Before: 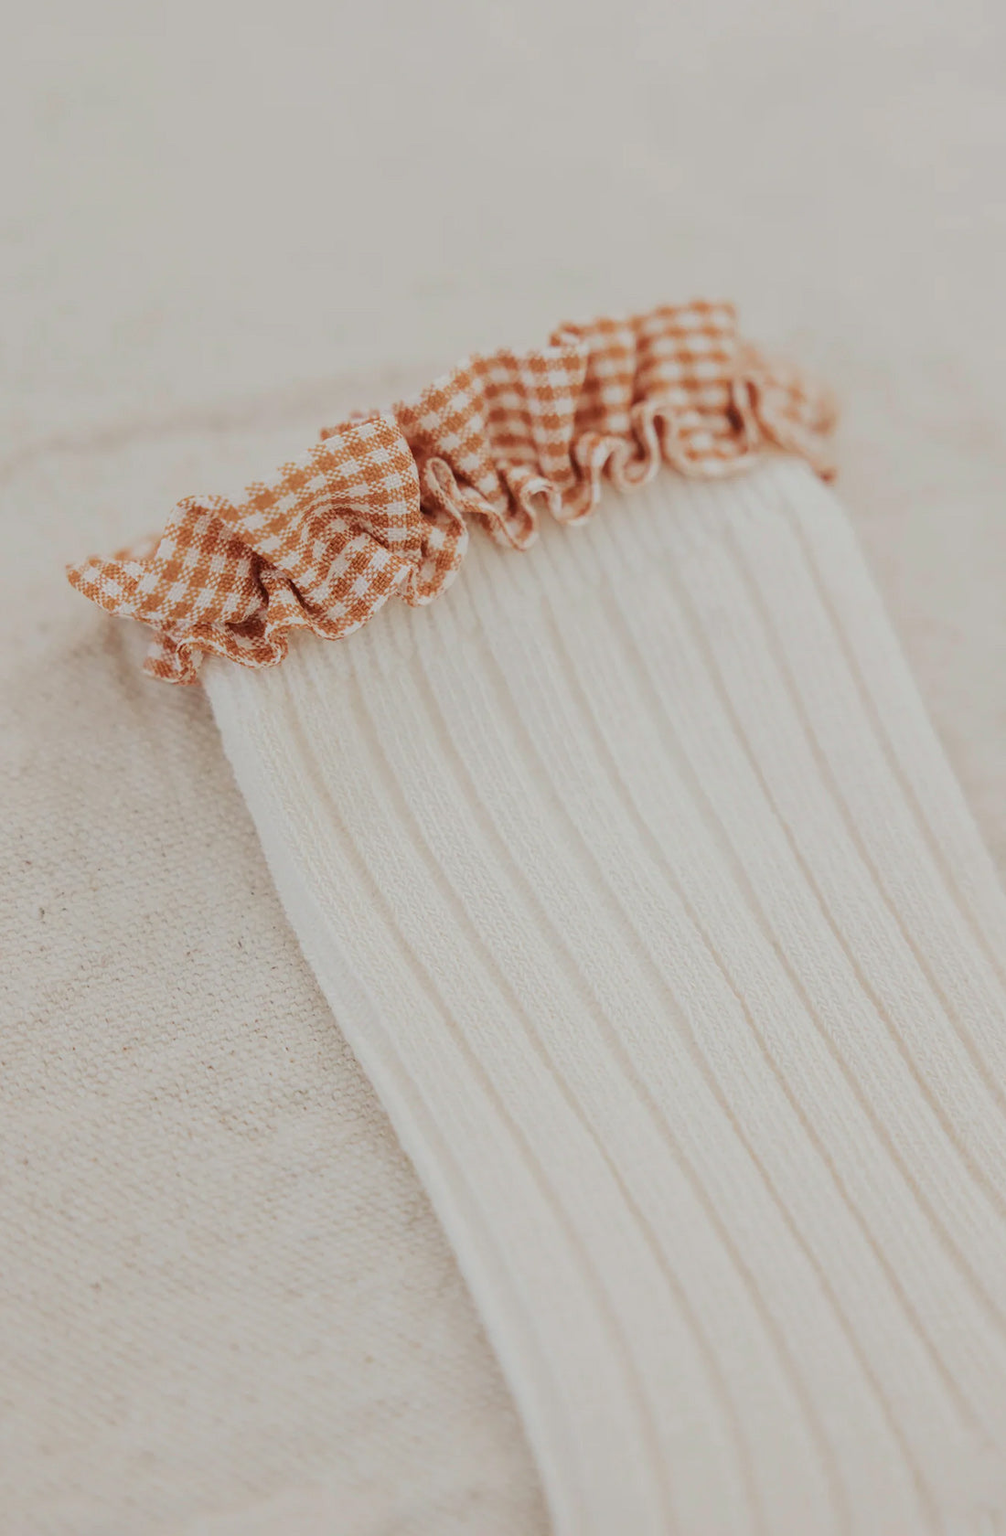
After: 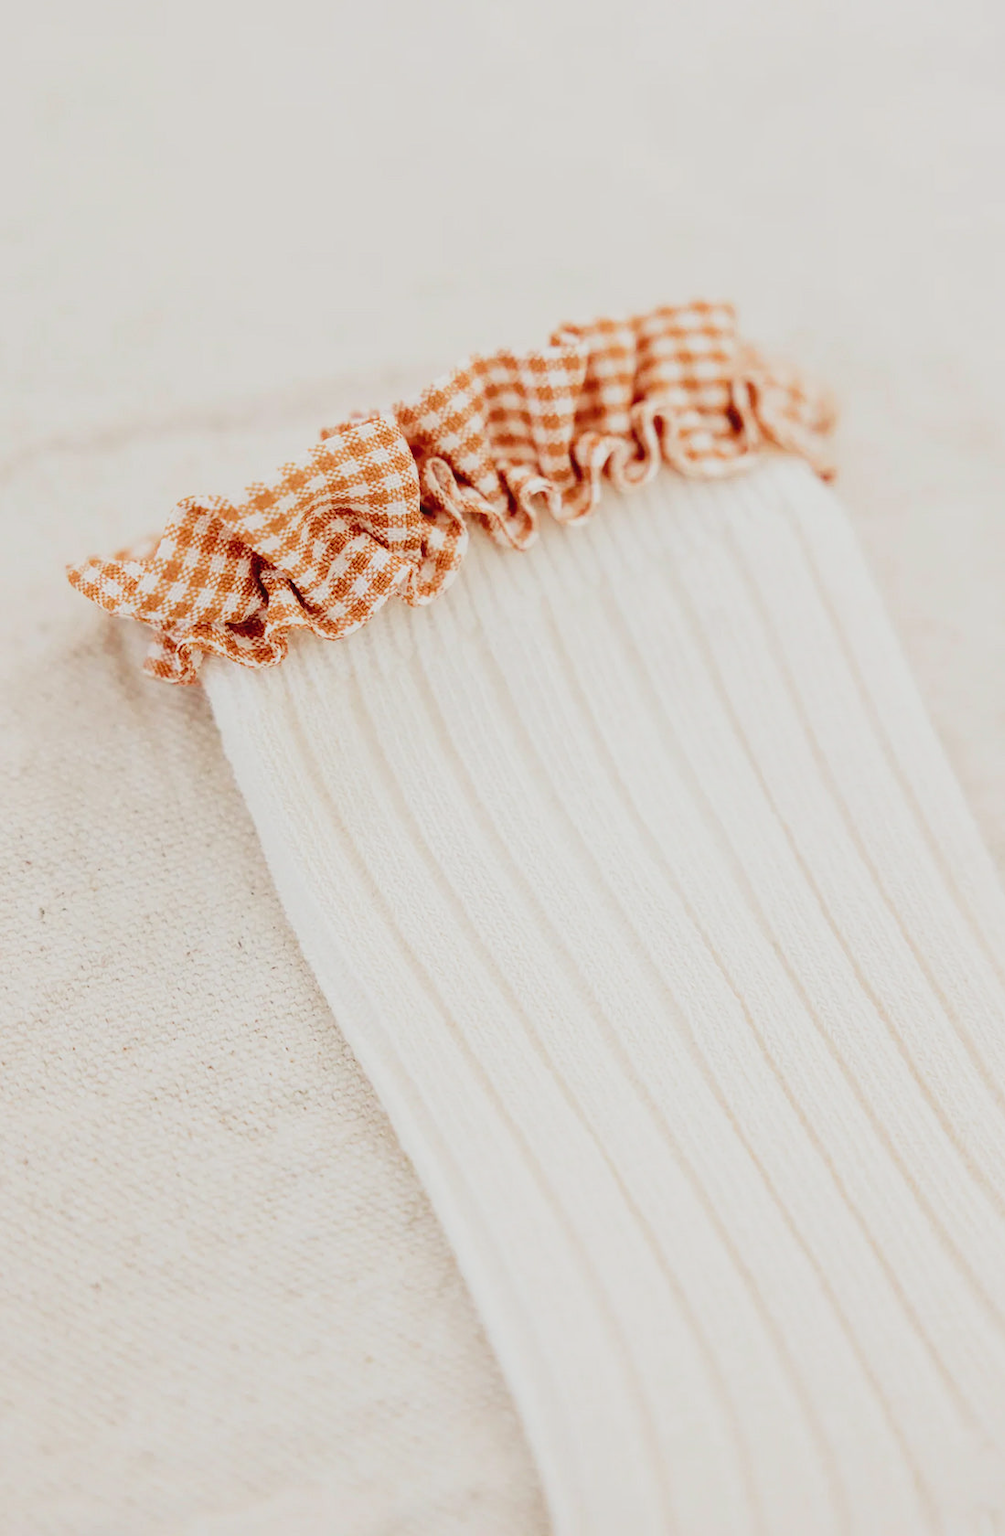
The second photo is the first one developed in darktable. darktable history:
tone curve: curves: ch0 [(0, 0.014) (0.17, 0.099) (0.392, 0.438) (0.725, 0.828) (0.872, 0.918) (1, 0.981)]; ch1 [(0, 0) (0.402, 0.36) (0.488, 0.466) (0.5, 0.499) (0.515, 0.515) (0.574, 0.595) (0.619, 0.65) (0.701, 0.725) (1, 1)]; ch2 [(0, 0) (0.432, 0.422) (0.486, 0.49) (0.503, 0.503) (0.523, 0.554) (0.562, 0.606) (0.644, 0.694) (0.717, 0.753) (1, 0.991)], preserve colors none
